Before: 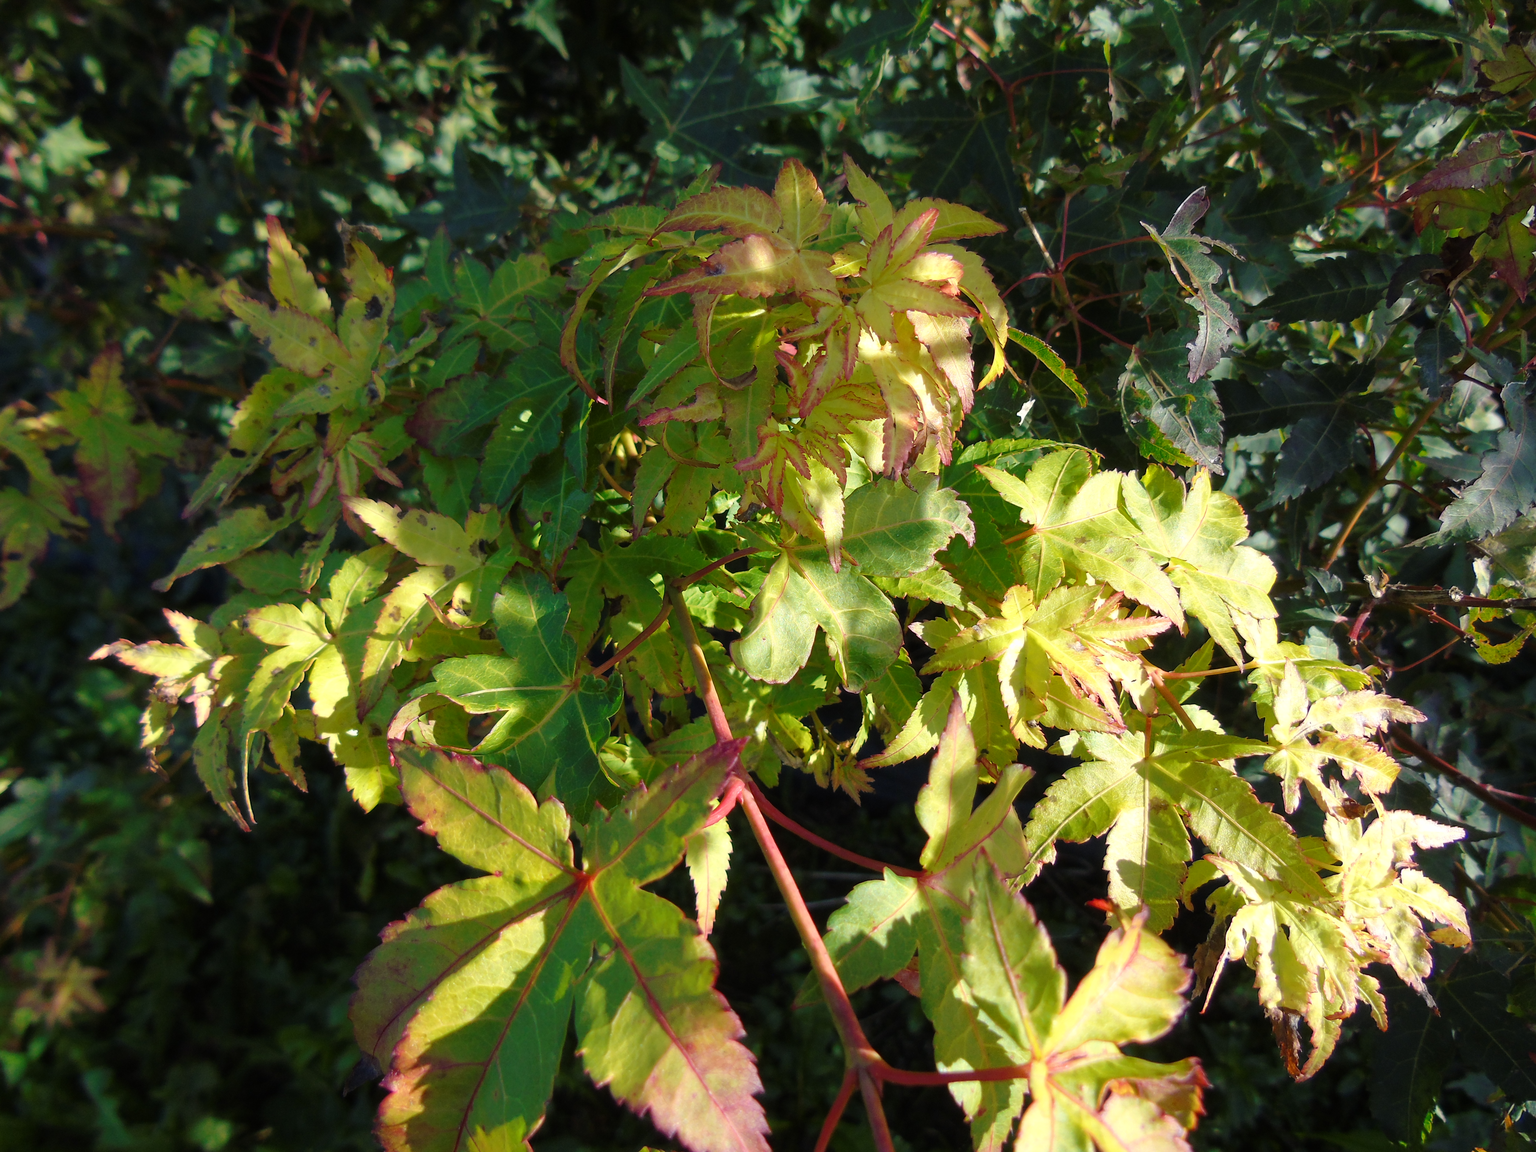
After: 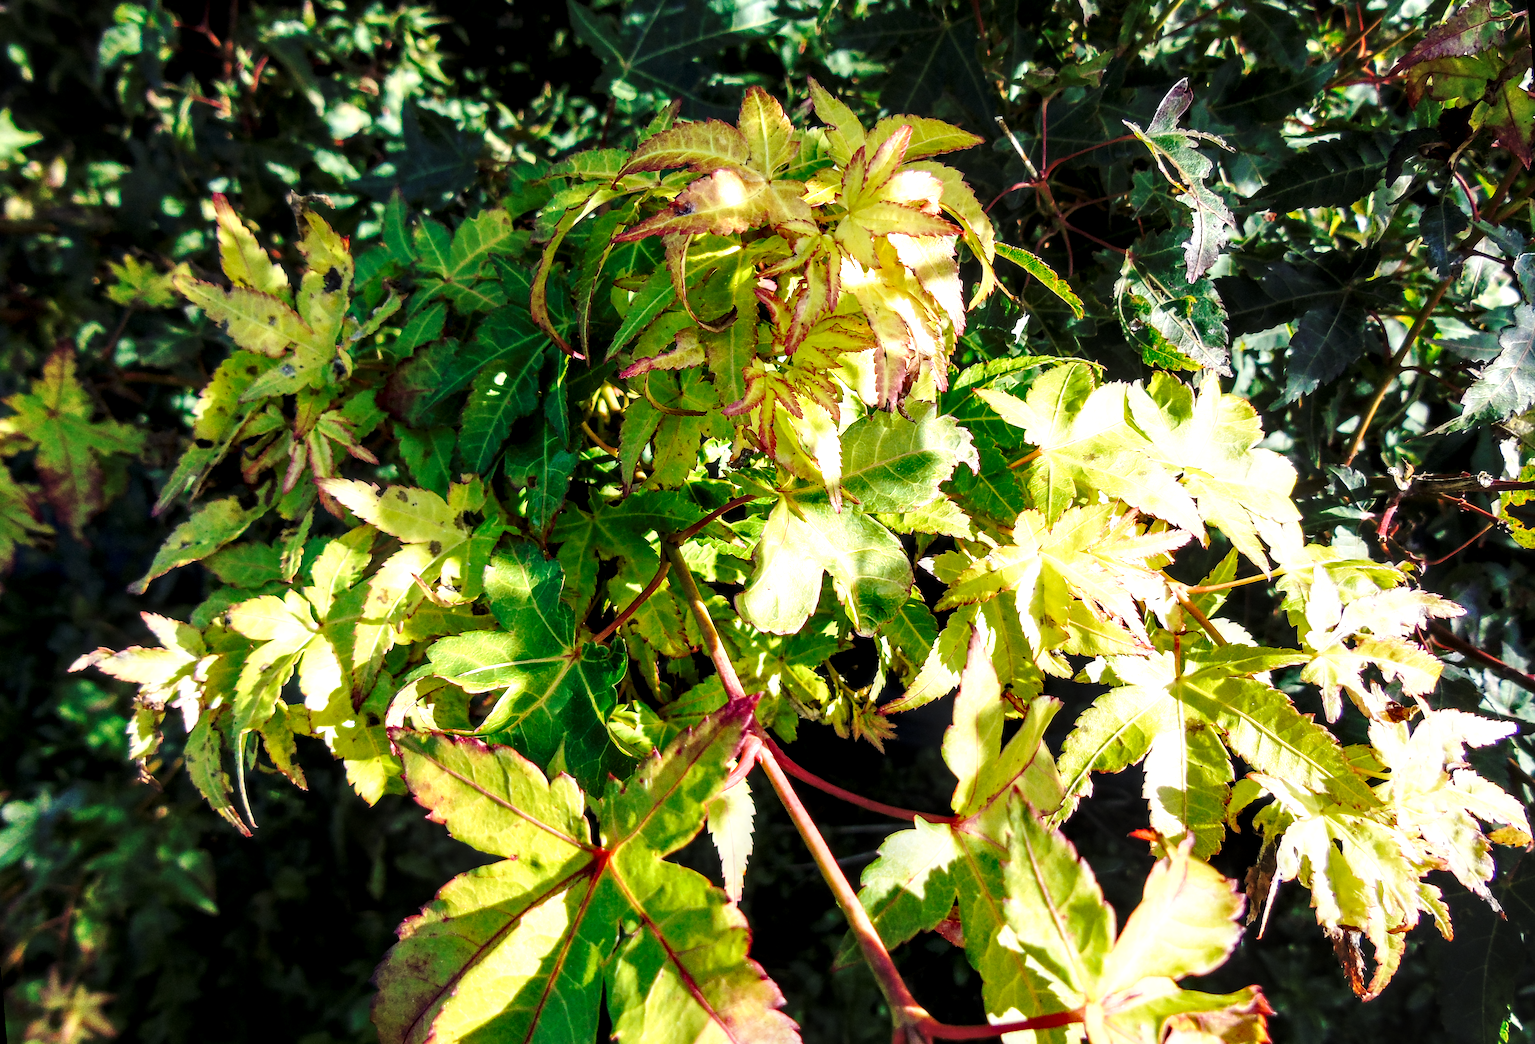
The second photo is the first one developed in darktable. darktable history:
base curve: curves: ch0 [(0, 0) (0.028, 0.03) (0.121, 0.232) (0.46, 0.748) (0.859, 0.968) (1, 1)], preserve colors none
local contrast: detail 160%
tone equalizer: -8 EV -0.417 EV, -7 EV -0.389 EV, -6 EV -0.333 EV, -5 EV -0.222 EV, -3 EV 0.222 EV, -2 EV 0.333 EV, -1 EV 0.389 EV, +0 EV 0.417 EV, edges refinement/feathering 500, mask exposure compensation -1.57 EV, preserve details no
rotate and perspective: rotation -5°, crop left 0.05, crop right 0.952, crop top 0.11, crop bottom 0.89
